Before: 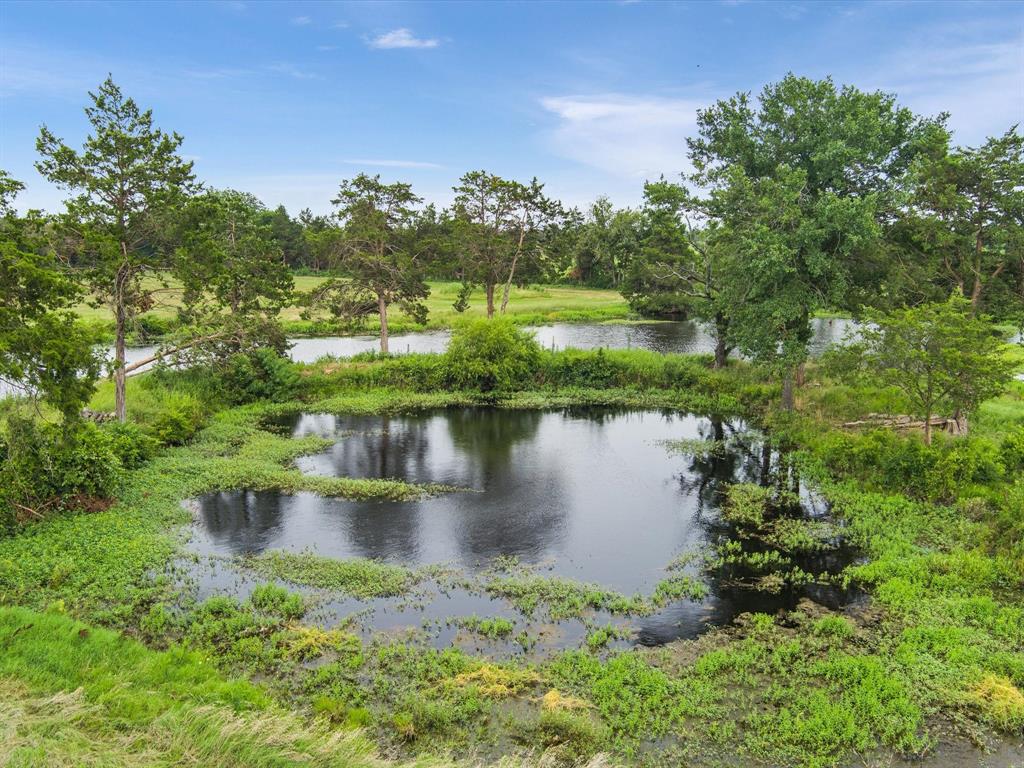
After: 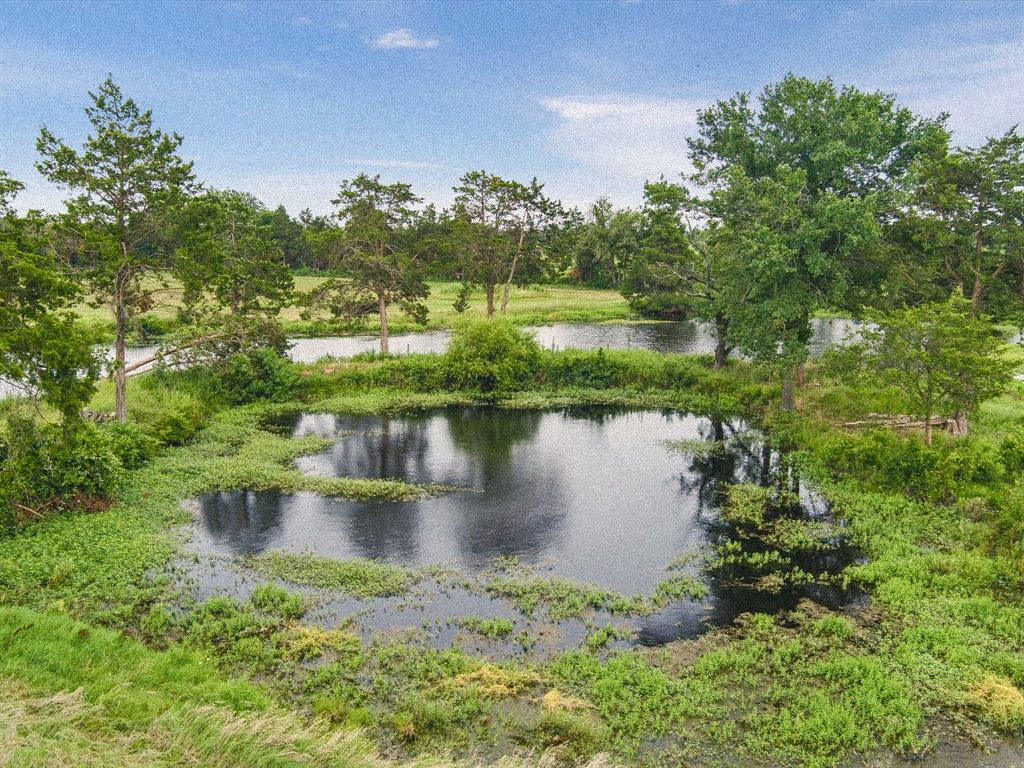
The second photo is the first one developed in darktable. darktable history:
grain: coarseness 9.38 ISO, strength 34.99%, mid-tones bias 0%
color balance rgb: shadows lift › chroma 2%, shadows lift › hue 250°, power › hue 326.4°, highlights gain › chroma 2%, highlights gain › hue 64.8°, global offset › luminance 0.5%, global offset › hue 58.8°, perceptual saturation grading › highlights -25%, perceptual saturation grading › shadows 30%, global vibrance 15%
